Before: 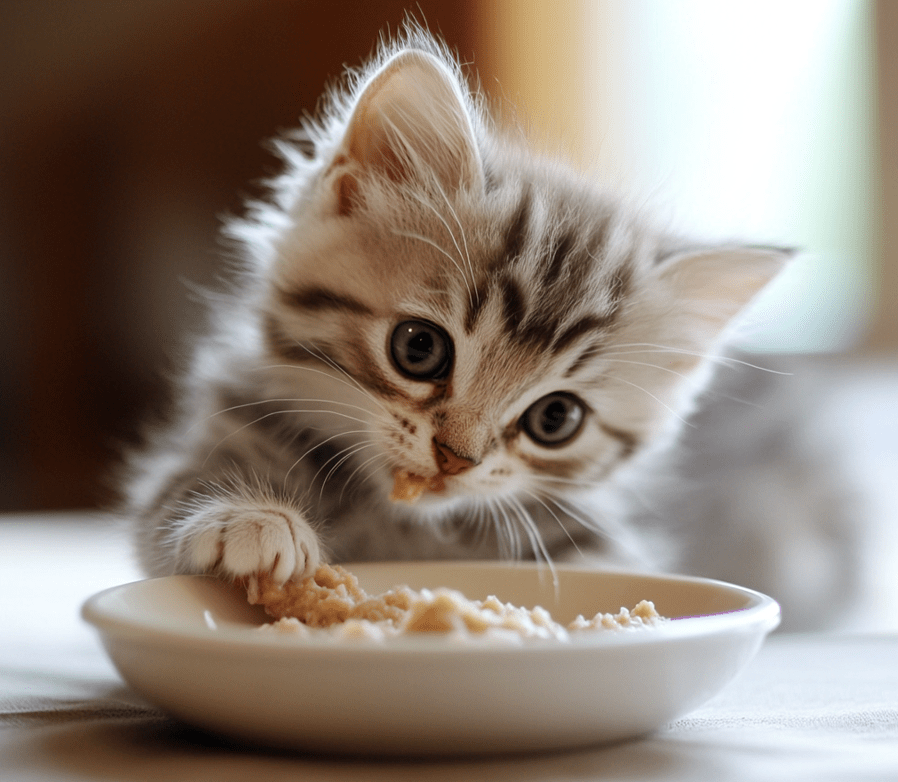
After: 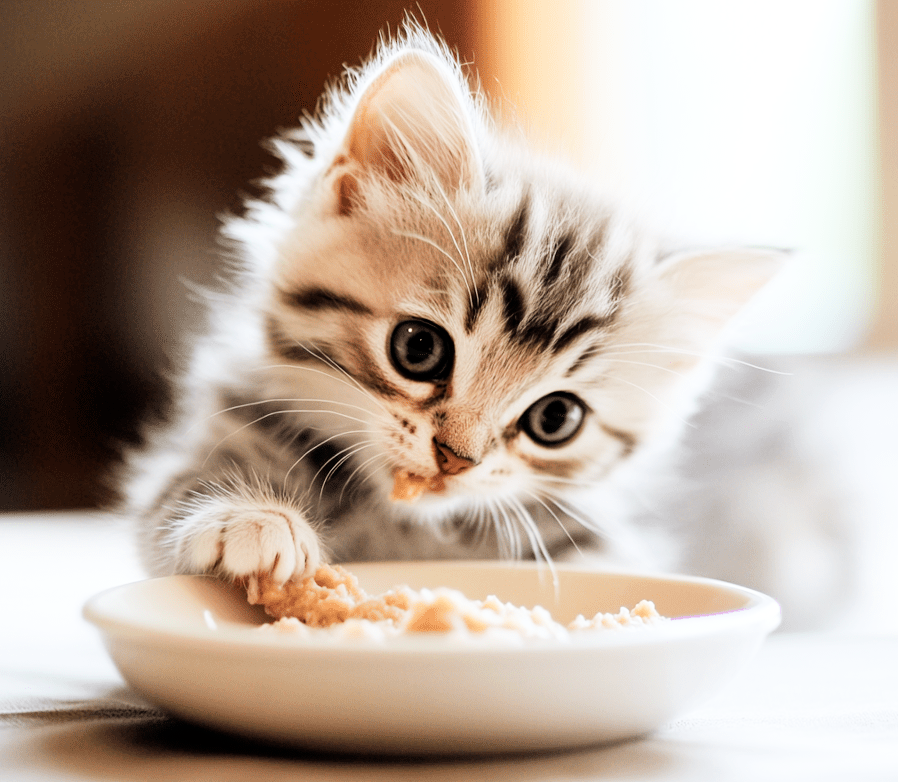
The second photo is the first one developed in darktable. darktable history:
exposure: black level correction 0, exposure 1.388 EV, compensate exposure bias true, compensate highlight preservation false
filmic rgb: black relative exposure -5 EV, hardness 2.88, contrast 1.3, highlights saturation mix -30%
